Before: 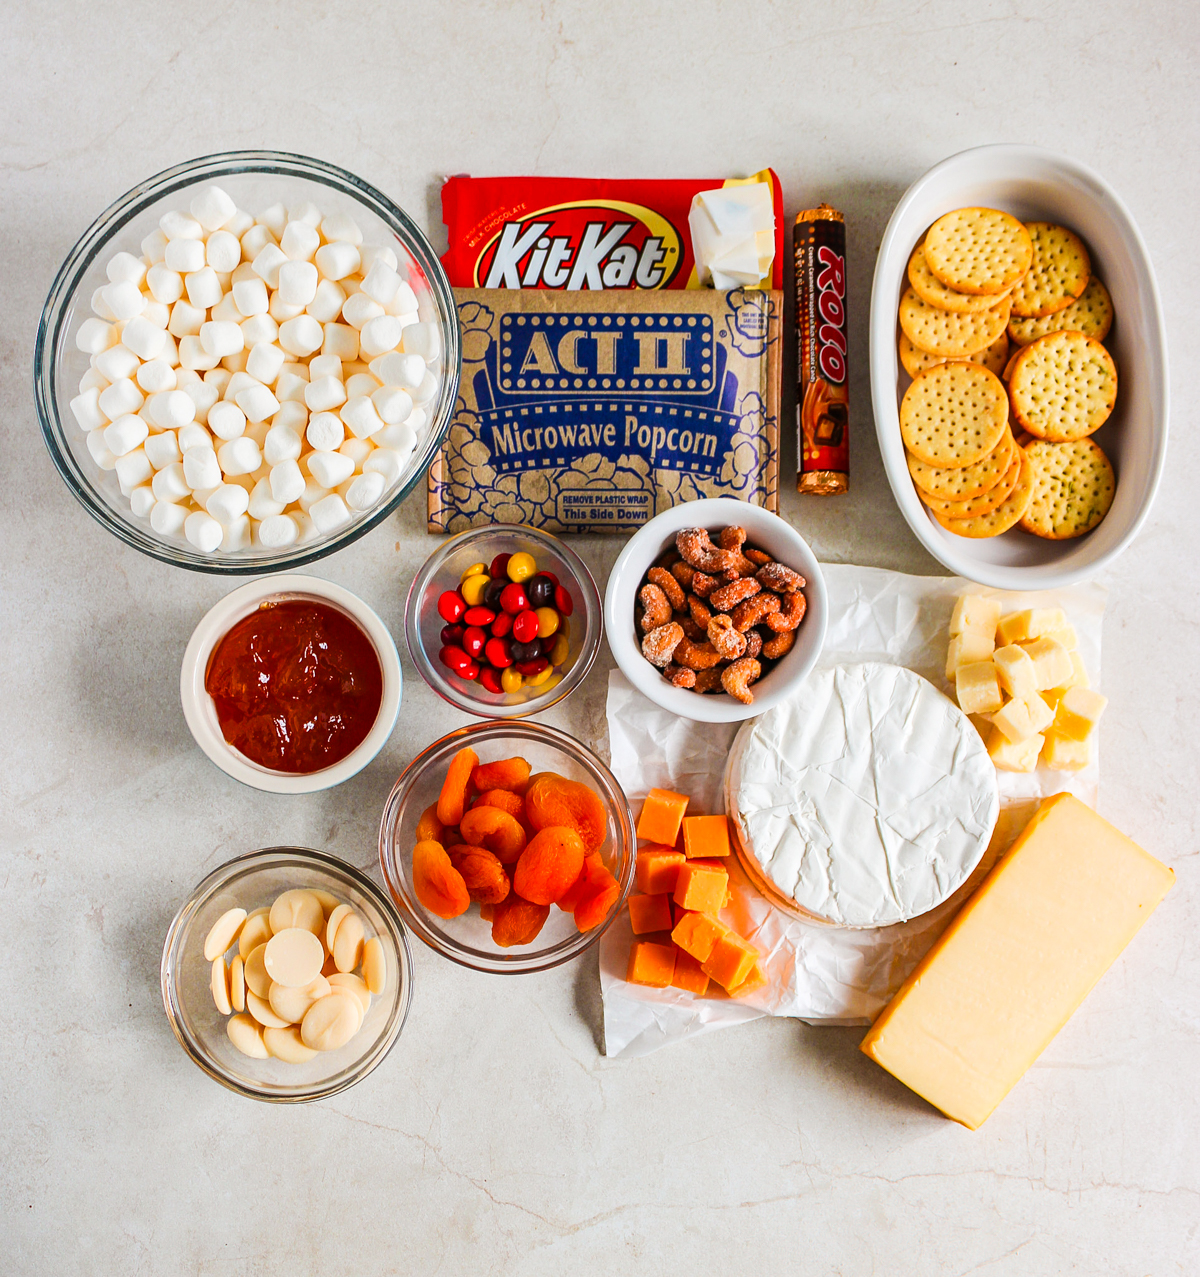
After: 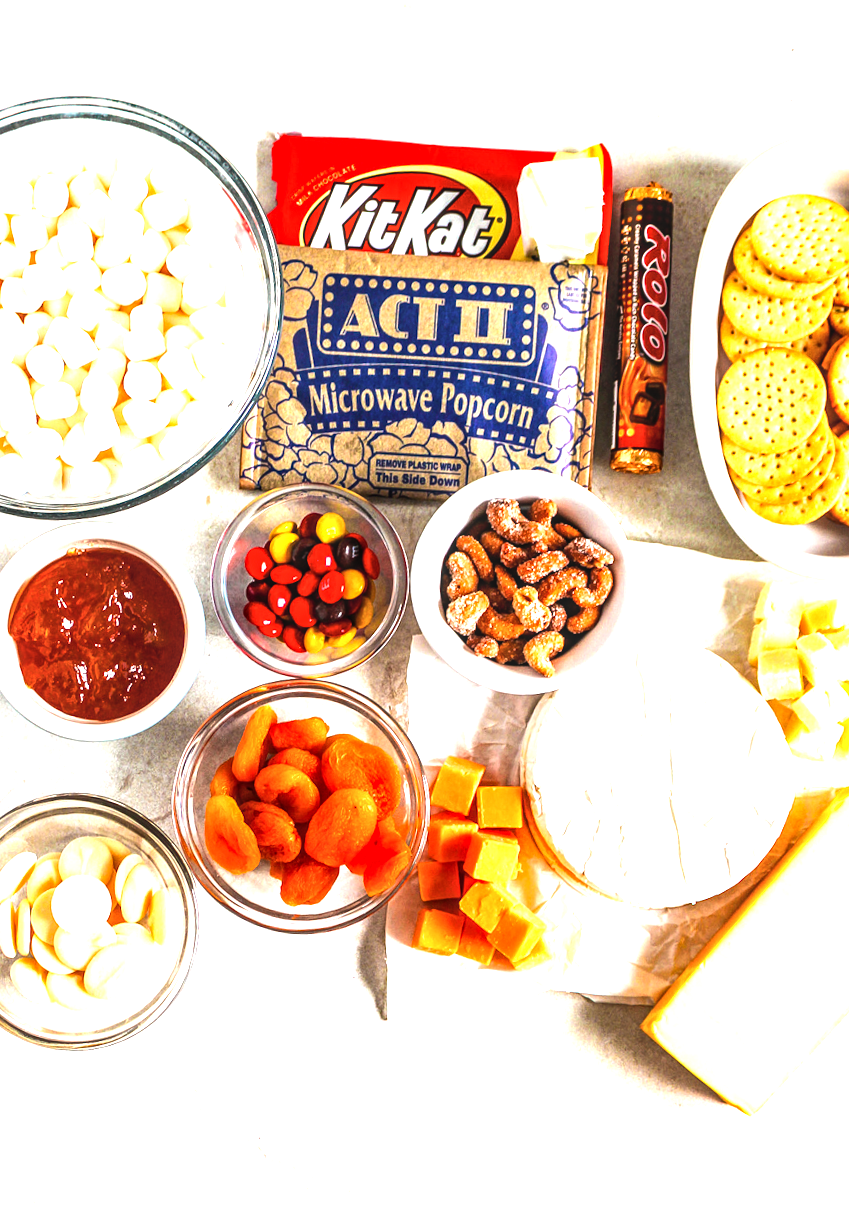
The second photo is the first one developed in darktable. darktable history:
exposure: exposure 0.657 EV, compensate highlight preservation false
local contrast: on, module defaults
crop and rotate: angle -3.27°, left 14.277%, top 0.028%, right 10.766%, bottom 0.028%
tone equalizer: -8 EV -0.75 EV, -7 EV -0.7 EV, -6 EV -0.6 EV, -5 EV -0.4 EV, -3 EV 0.4 EV, -2 EV 0.6 EV, -1 EV 0.7 EV, +0 EV 0.75 EV, edges refinement/feathering 500, mask exposure compensation -1.57 EV, preserve details no
